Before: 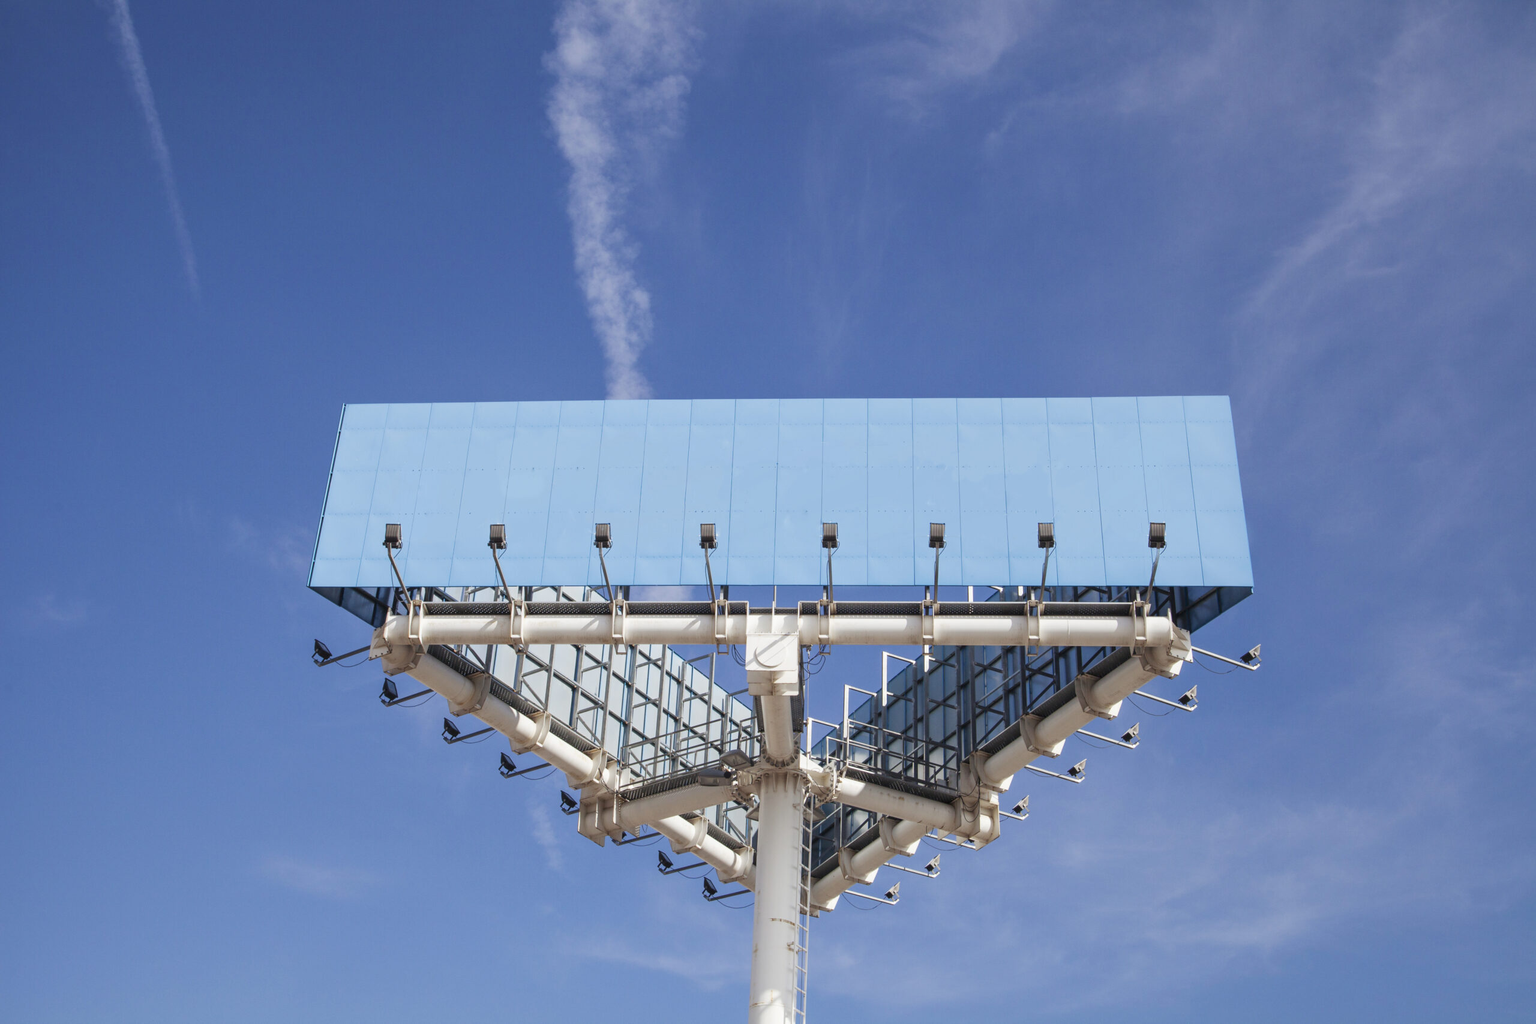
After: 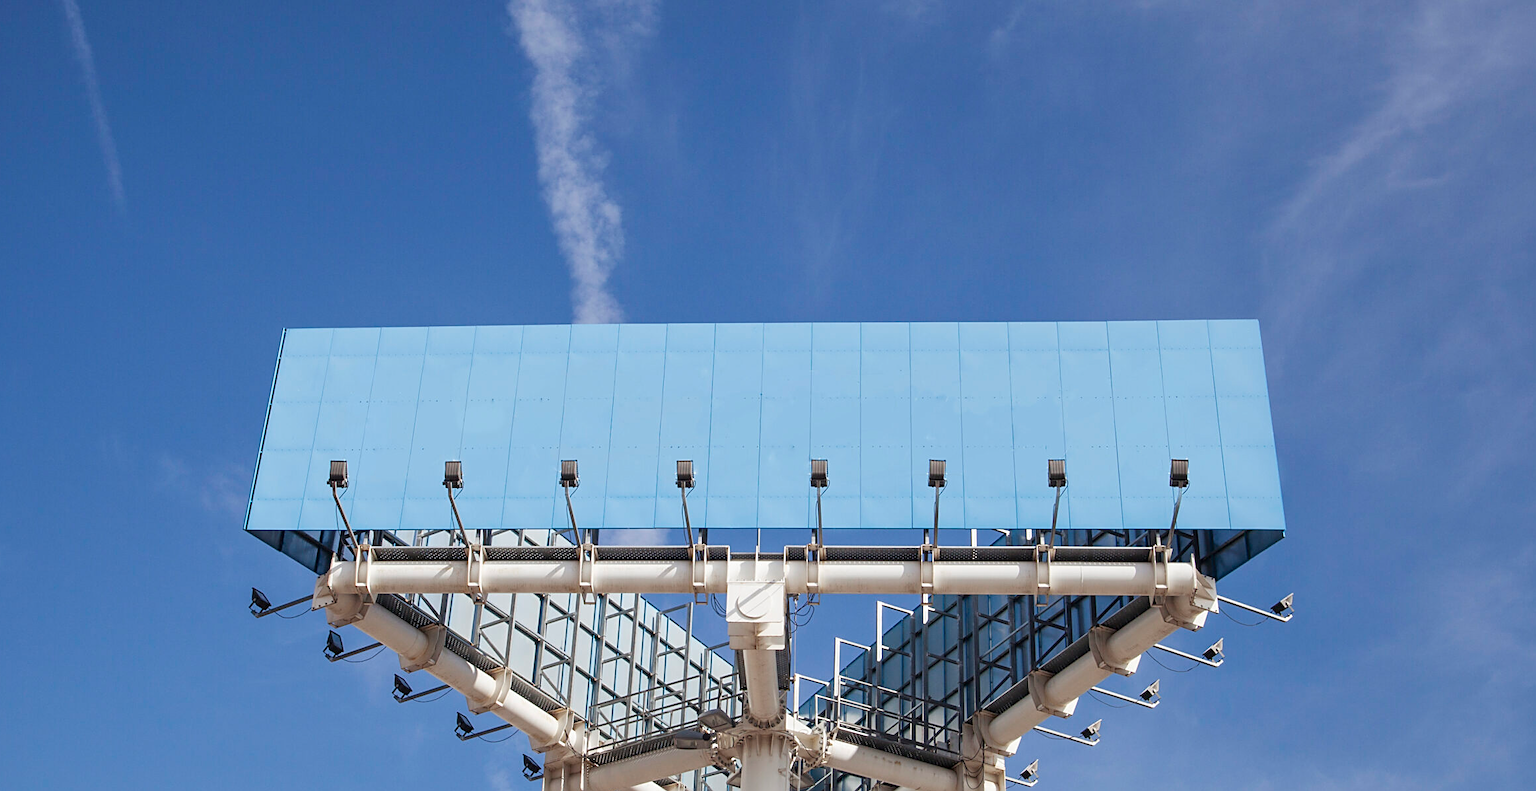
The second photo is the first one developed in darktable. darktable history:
crop: left 5.596%, top 10.314%, right 3.534%, bottom 19.395%
sharpen: on, module defaults
